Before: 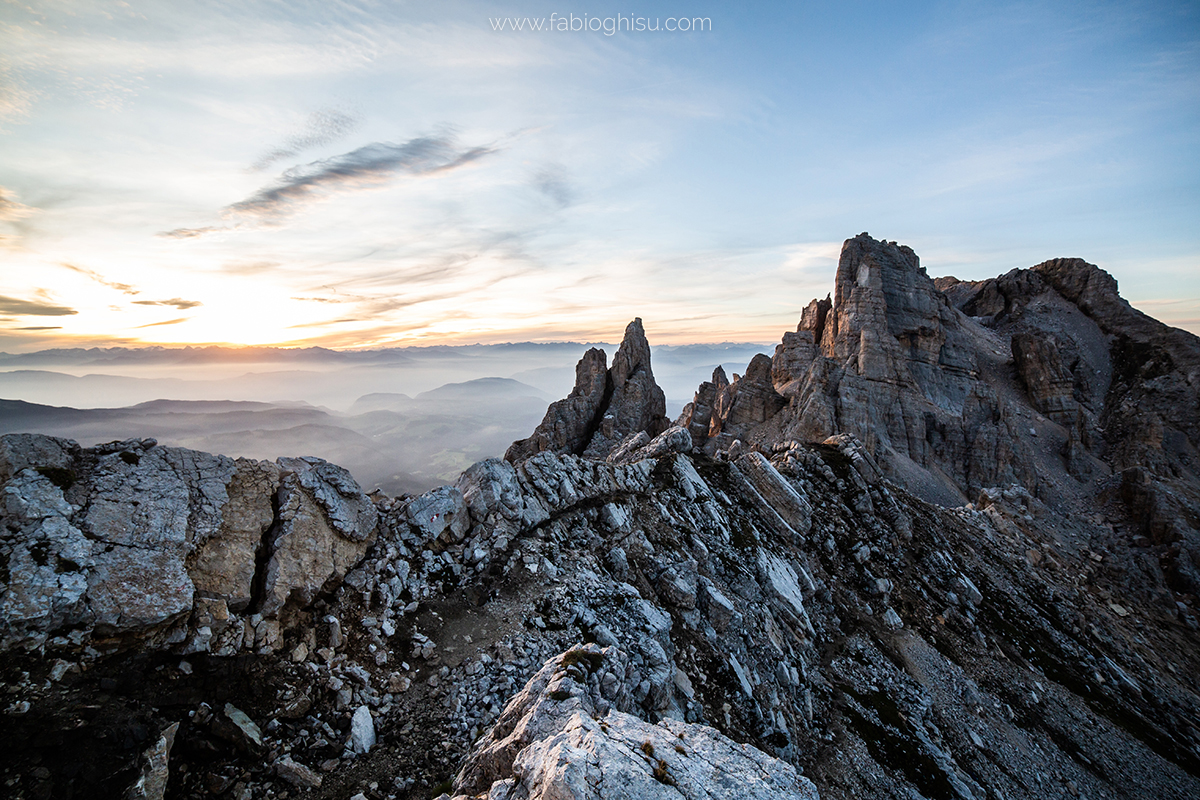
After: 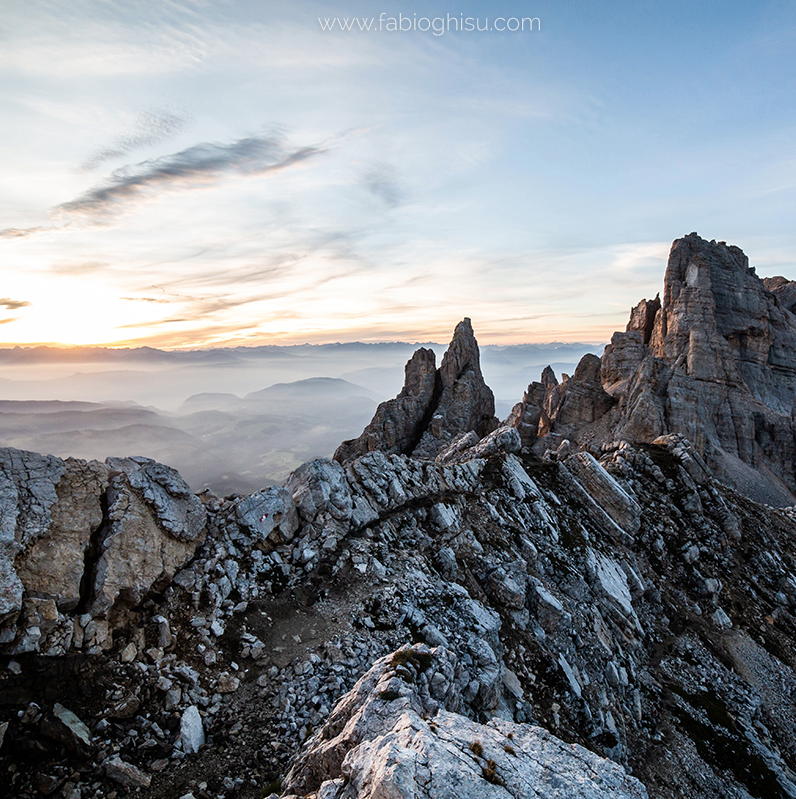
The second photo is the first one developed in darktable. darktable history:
crop and rotate: left 14.324%, right 19.326%
contrast brightness saturation: saturation -0.051
